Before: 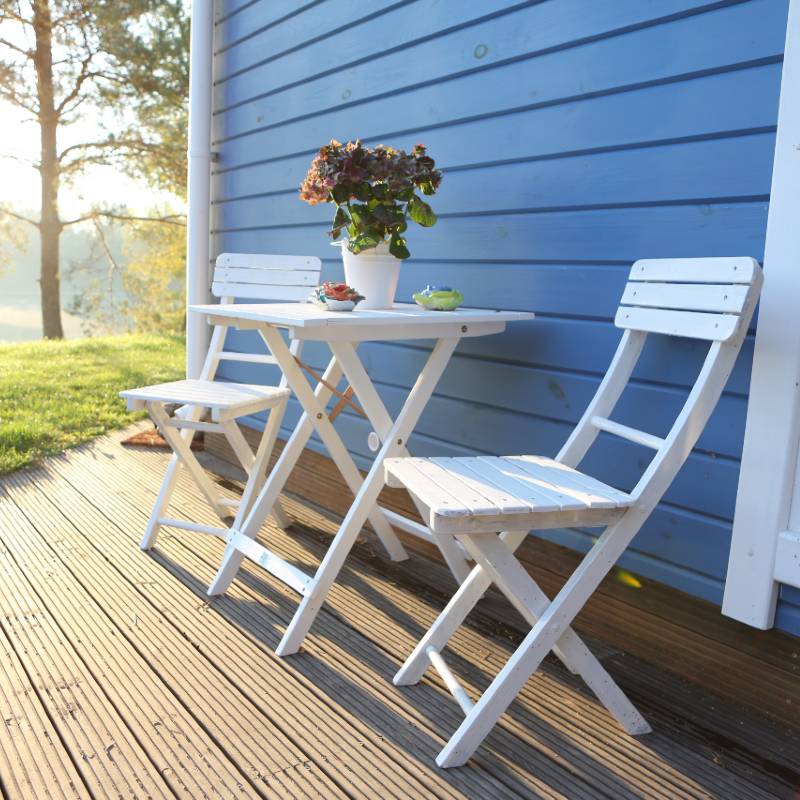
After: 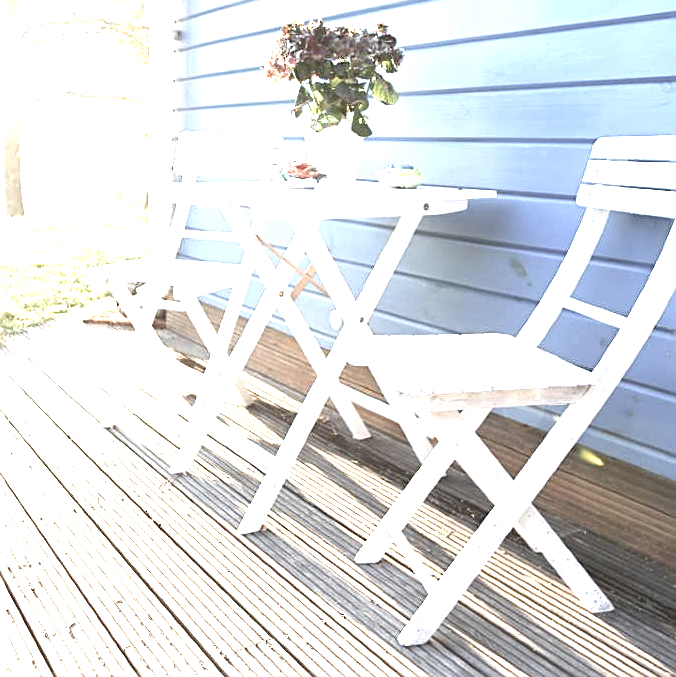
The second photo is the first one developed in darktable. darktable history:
color zones: curves: ch1 [(0, 0.292) (0.001, 0.292) (0.2, 0.264) (0.4, 0.248) (0.6, 0.248) (0.8, 0.264) (0.999, 0.292) (1, 0.292)]
exposure: black level correction 0, exposure 2.109 EV, compensate exposure bias true, compensate highlight preservation false
crop and rotate: left 4.751%, top 15.297%, right 10.702%
sharpen: on, module defaults
